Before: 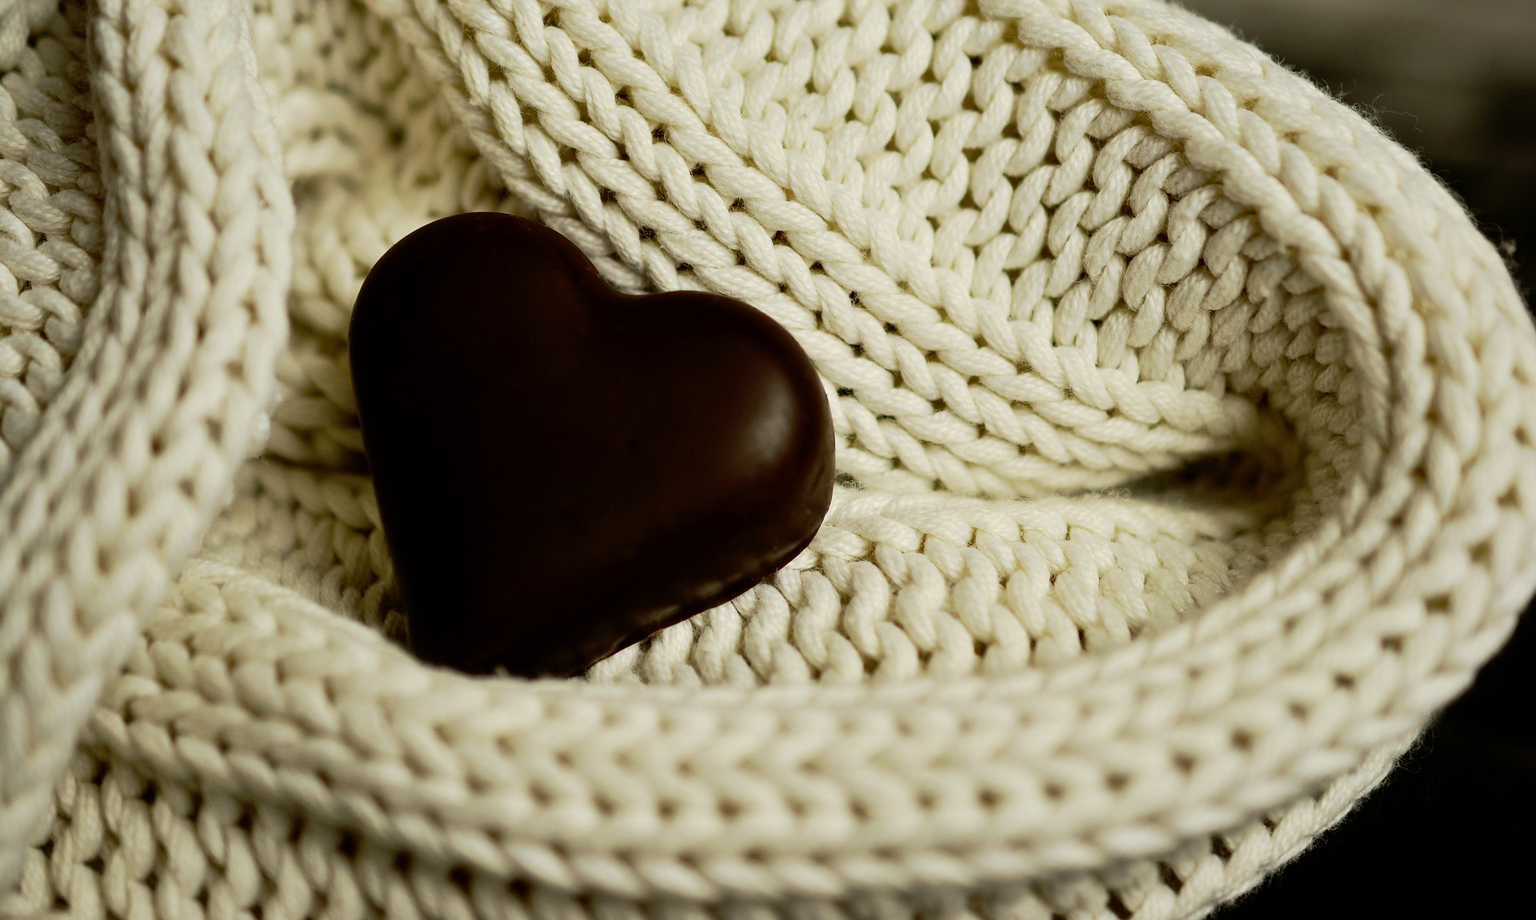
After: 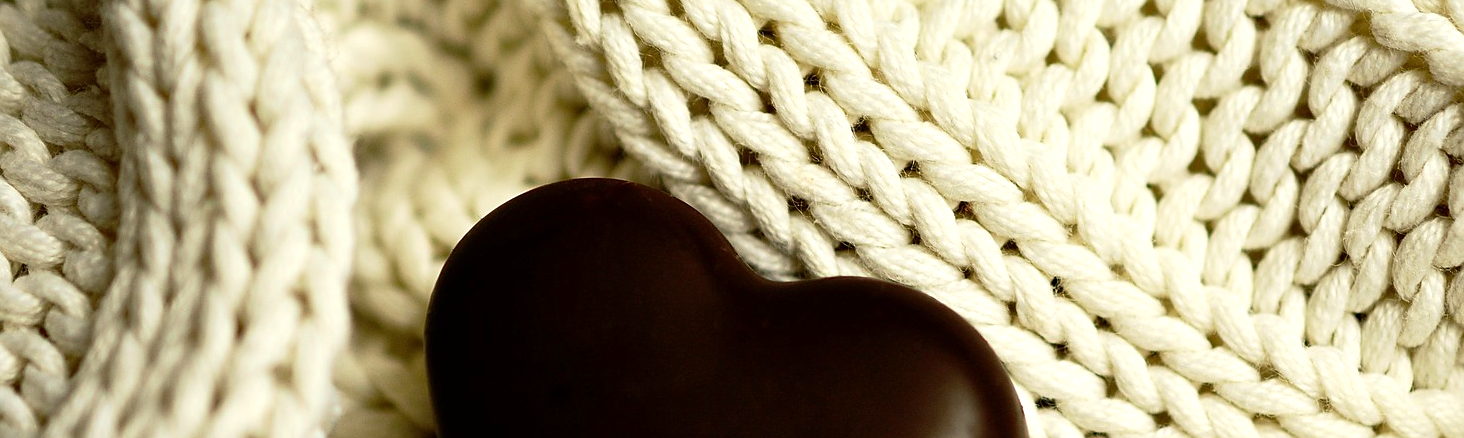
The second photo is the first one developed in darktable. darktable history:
exposure: exposure 0.559 EV, compensate highlight preservation false
sharpen: radius 1.458, amount 0.398, threshold 1.271
crop: left 0.579%, top 7.627%, right 23.167%, bottom 54.275%
